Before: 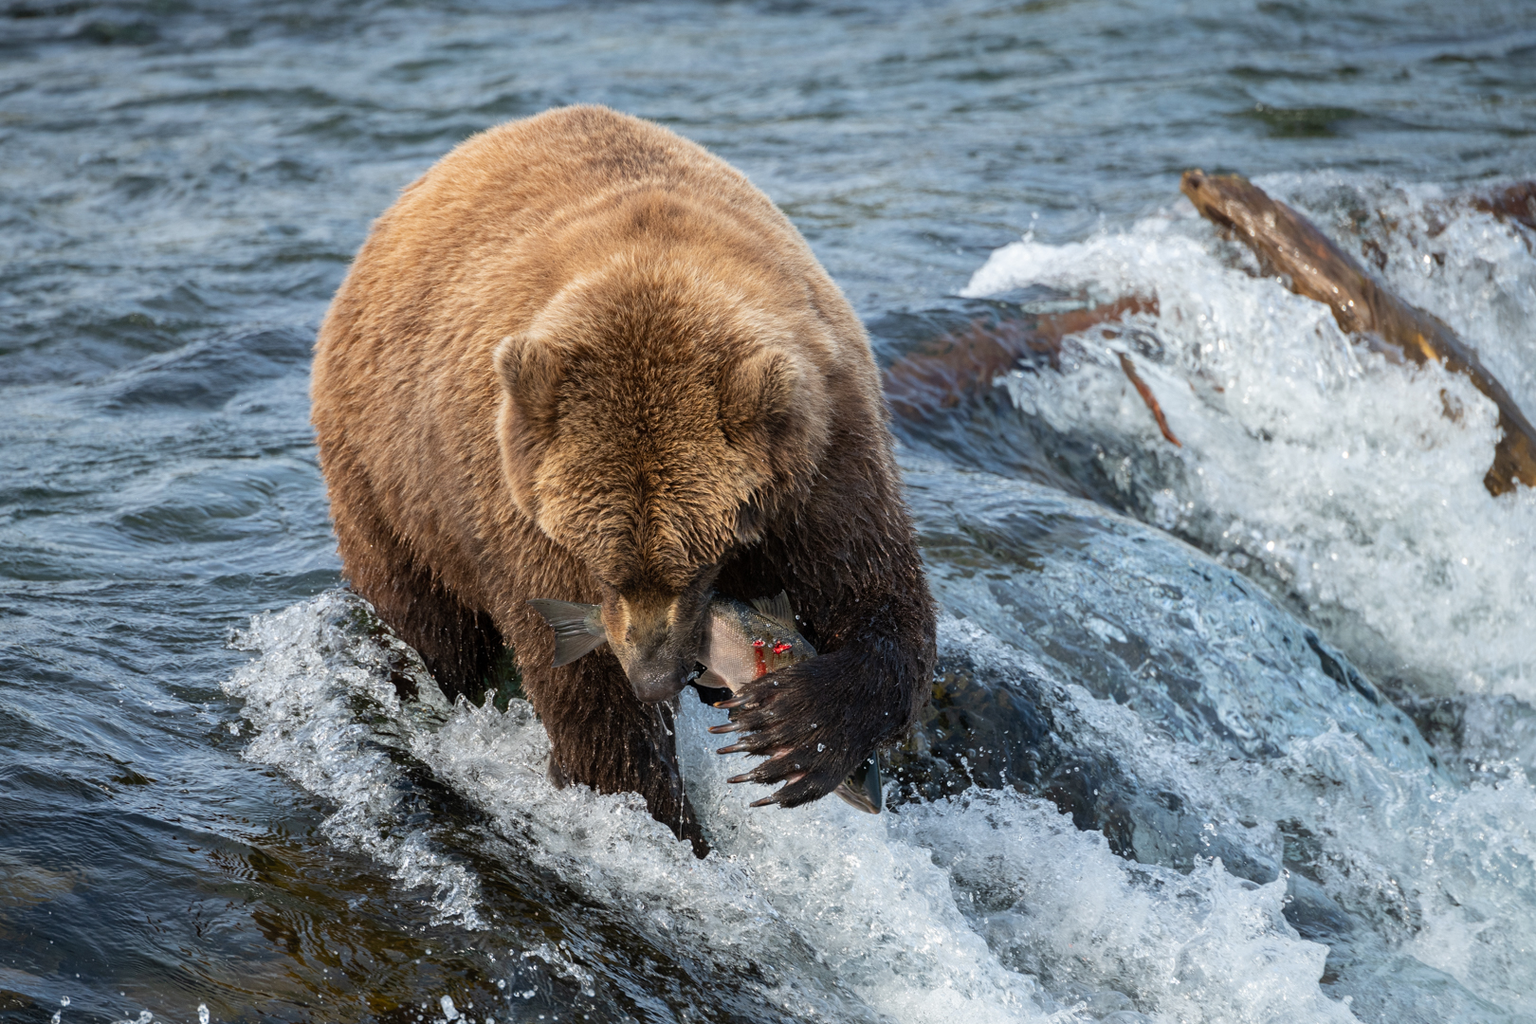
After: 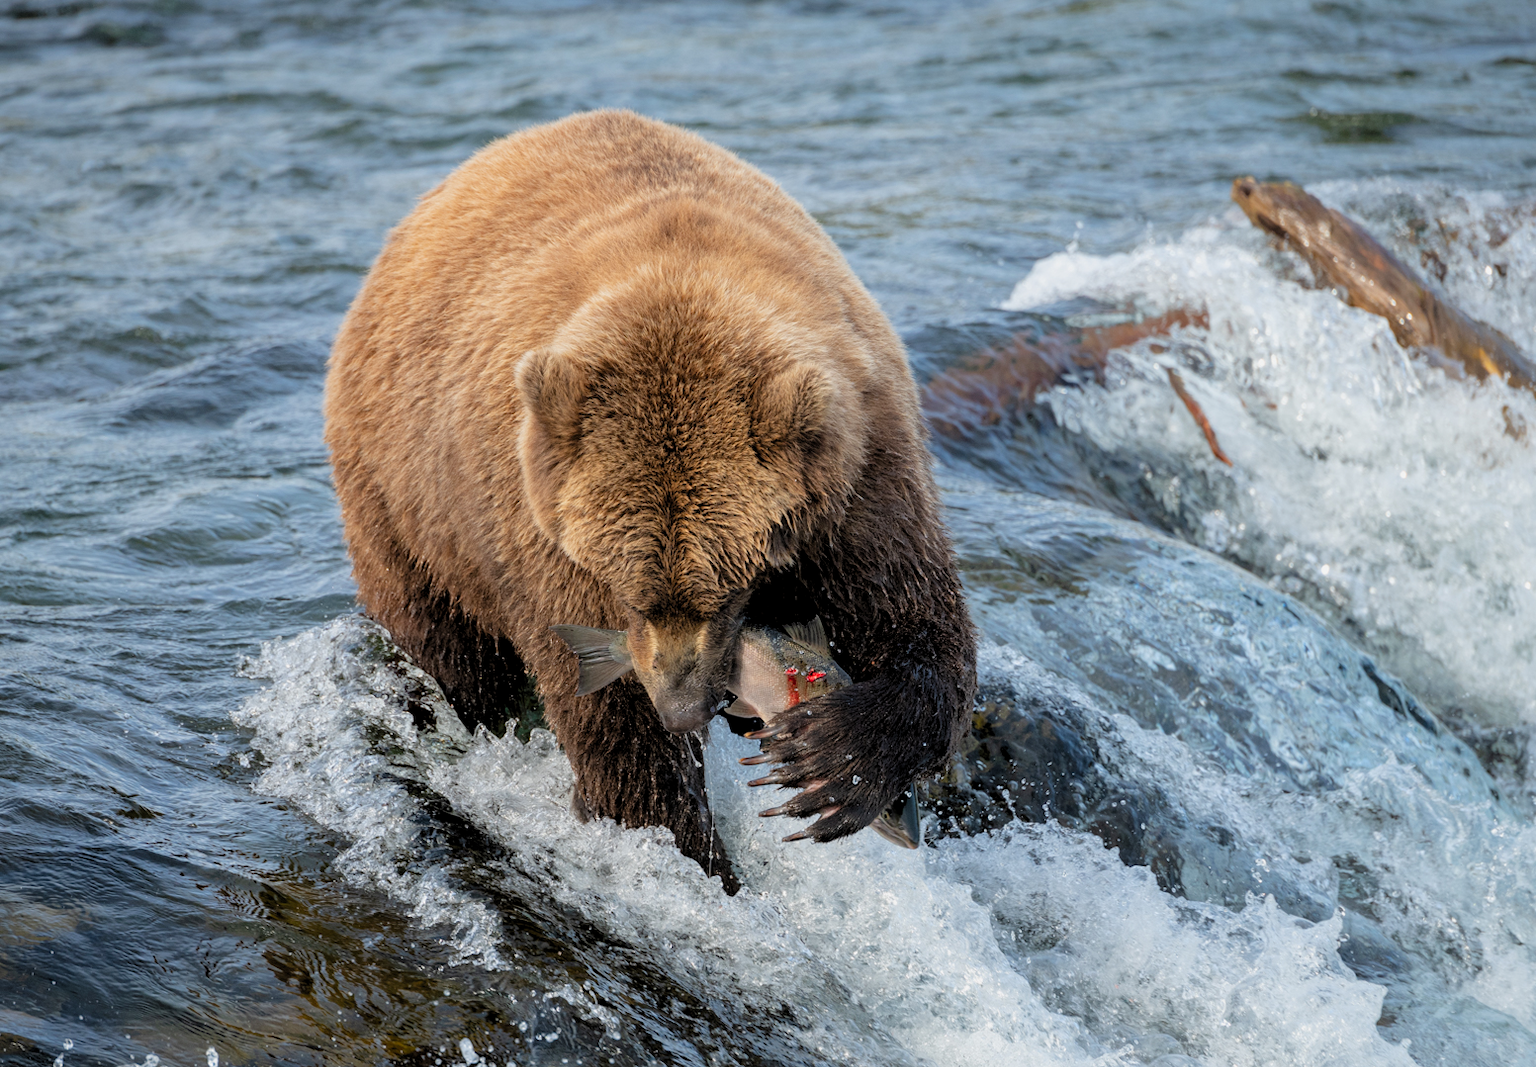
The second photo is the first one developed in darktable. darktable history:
crop: right 4.126%, bottom 0.031%
tone curve: curves: ch0 [(0.047, 0) (0.292, 0.352) (0.657, 0.678) (1, 0.958)], color space Lab, linked channels, preserve colors none
